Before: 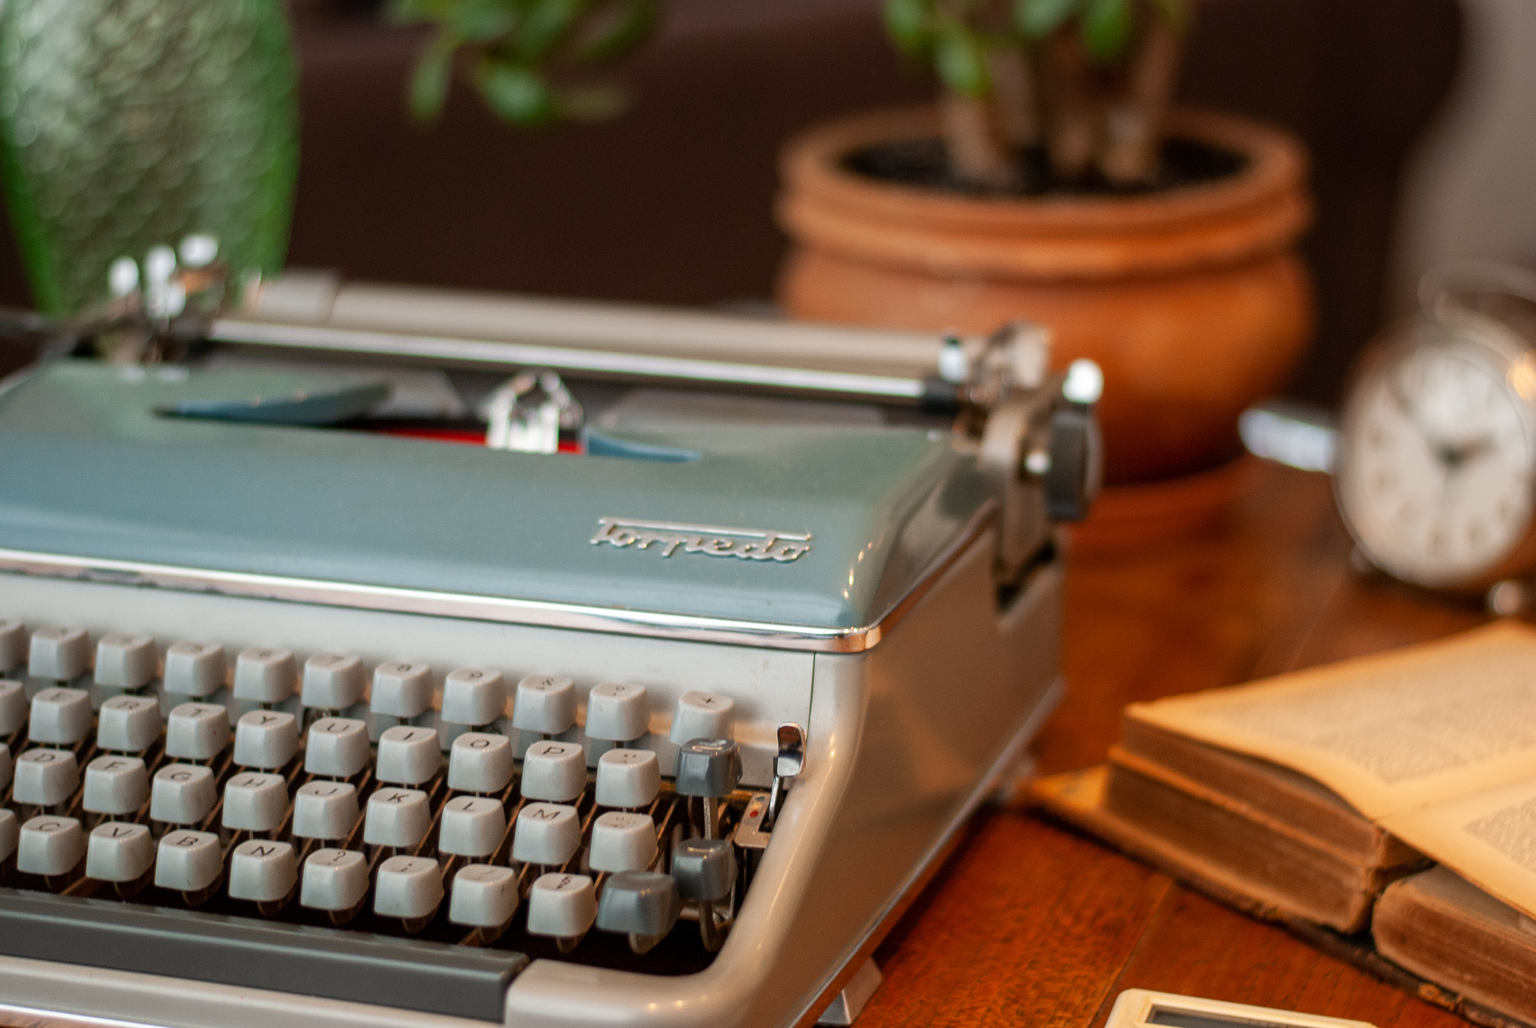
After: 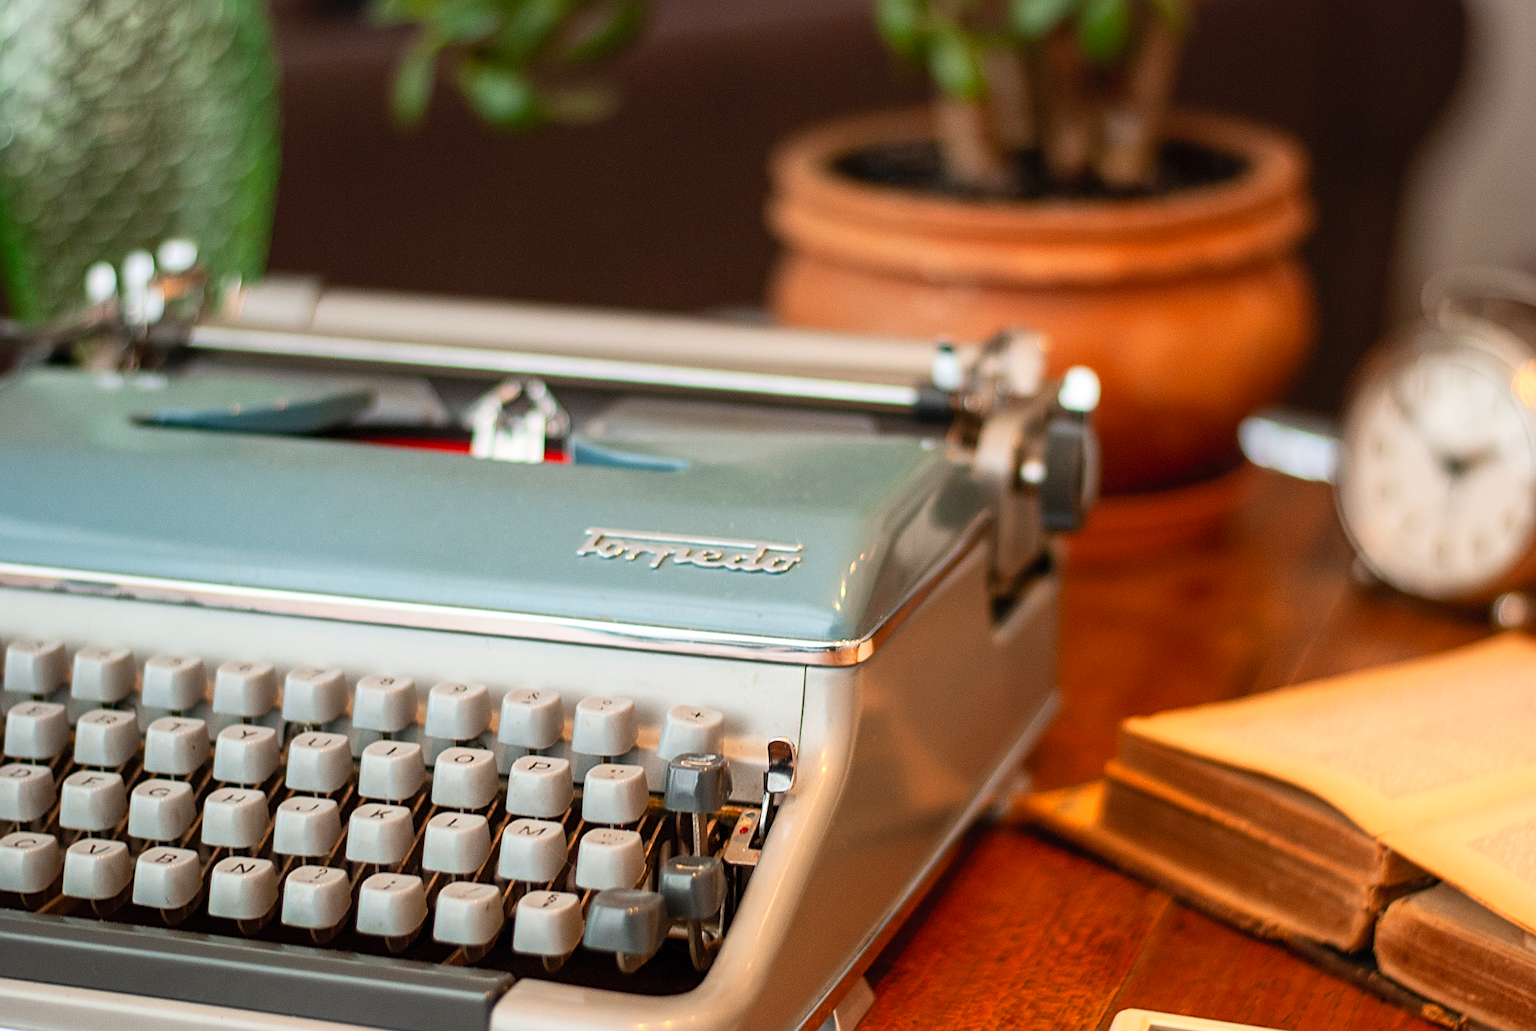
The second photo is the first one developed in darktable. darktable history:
crop: left 1.631%, right 0.286%, bottom 1.632%
contrast brightness saturation: contrast 0.199, brightness 0.165, saturation 0.224
sharpen: on, module defaults
